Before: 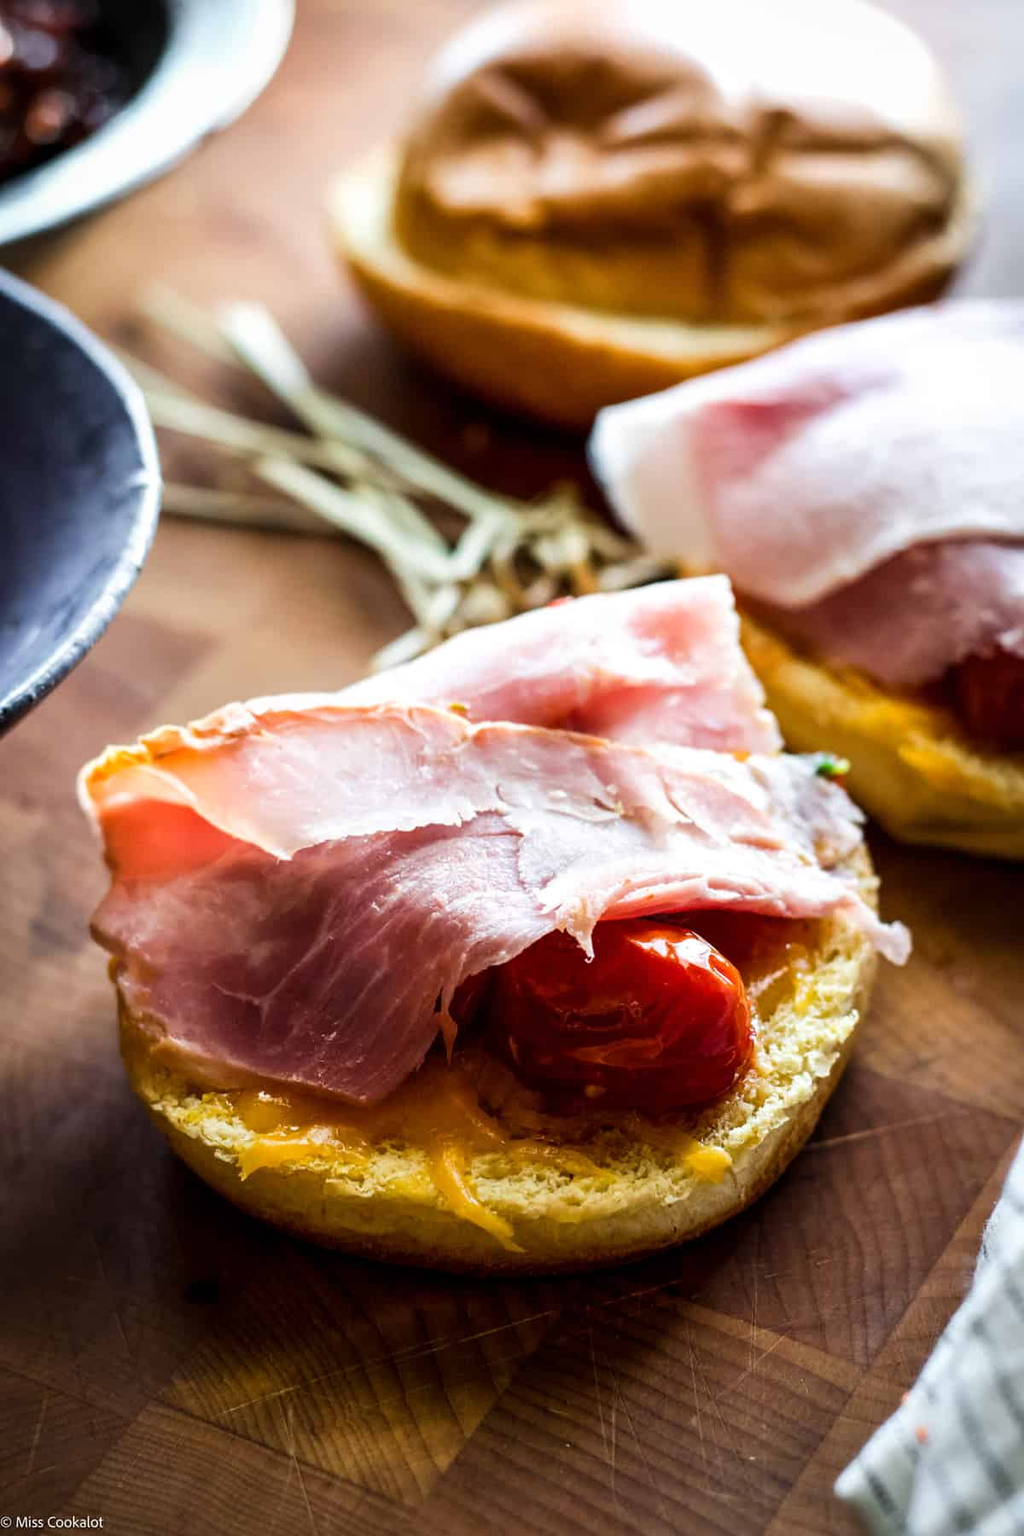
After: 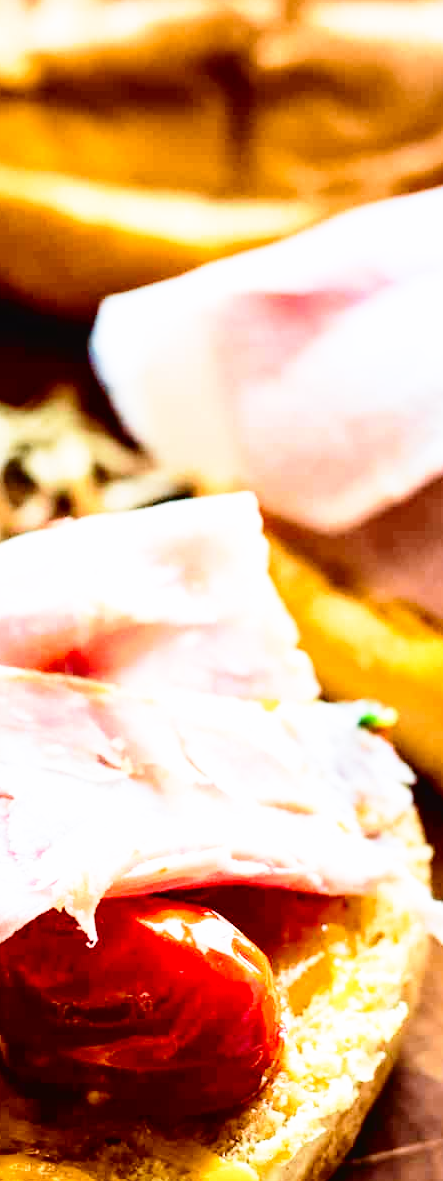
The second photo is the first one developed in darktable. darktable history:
tone curve: curves: ch0 [(0, 0.018) (0.061, 0.041) (0.205, 0.191) (0.289, 0.292) (0.39, 0.424) (0.493, 0.551) (0.666, 0.743) (0.795, 0.841) (1, 0.998)]; ch1 [(0, 0) (0.385, 0.343) (0.439, 0.415) (0.494, 0.498) (0.501, 0.501) (0.51, 0.509) (0.548, 0.563) (0.586, 0.61) (0.684, 0.658) (0.783, 0.804) (1, 1)]; ch2 [(0, 0) (0.304, 0.31) (0.403, 0.399) (0.441, 0.428) (0.47, 0.469) (0.498, 0.496) (0.524, 0.538) (0.566, 0.579) (0.648, 0.665) (0.697, 0.699) (1, 1)], color space Lab, independent channels, preserve colors none
crop and rotate: left 49.936%, top 10.094%, right 13.136%, bottom 24.256%
base curve: curves: ch0 [(0, 0) (0.012, 0.01) (0.073, 0.168) (0.31, 0.711) (0.645, 0.957) (1, 1)], preserve colors none
